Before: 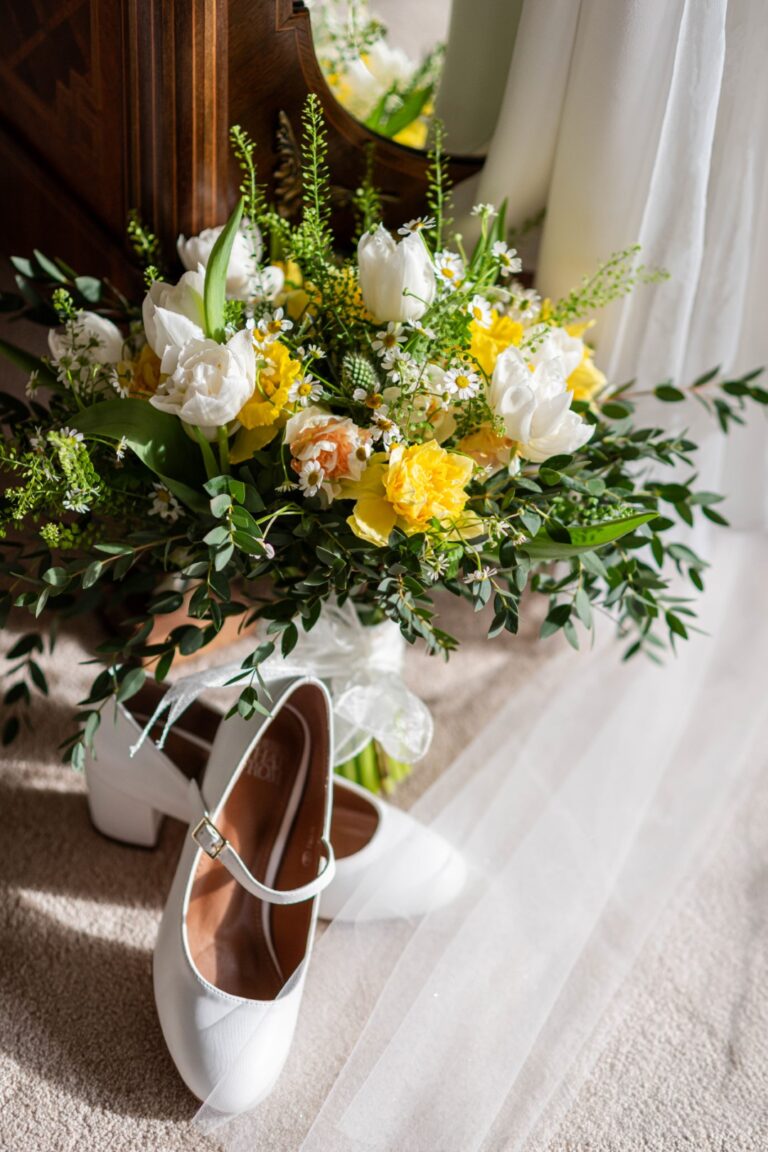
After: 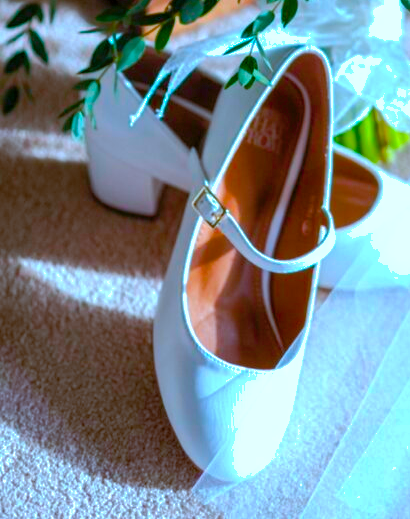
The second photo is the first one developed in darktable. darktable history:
shadows and highlights: on, module defaults
color calibration: x 0.396, y 0.386, temperature 3669 K
color balance rgb: linear chroma grading › shadows 10%, linear chroma grading › highlights 10%, linear chroma grading › global chroma 15%, linear chroma grading › mid-tones 15%, perceptual saturation grading › global saturation 40%, perceptual saturation grading › highlights -25%, perceptual saturation grading › mid-tones 35%, perceptual saturation grading › shadows 35%, perceptual brilliance grading › global brilliance 11.29%, global vibrance 11.29%
crop and rotate: top 54.778%, right 46.61%, bottom 0.159%
